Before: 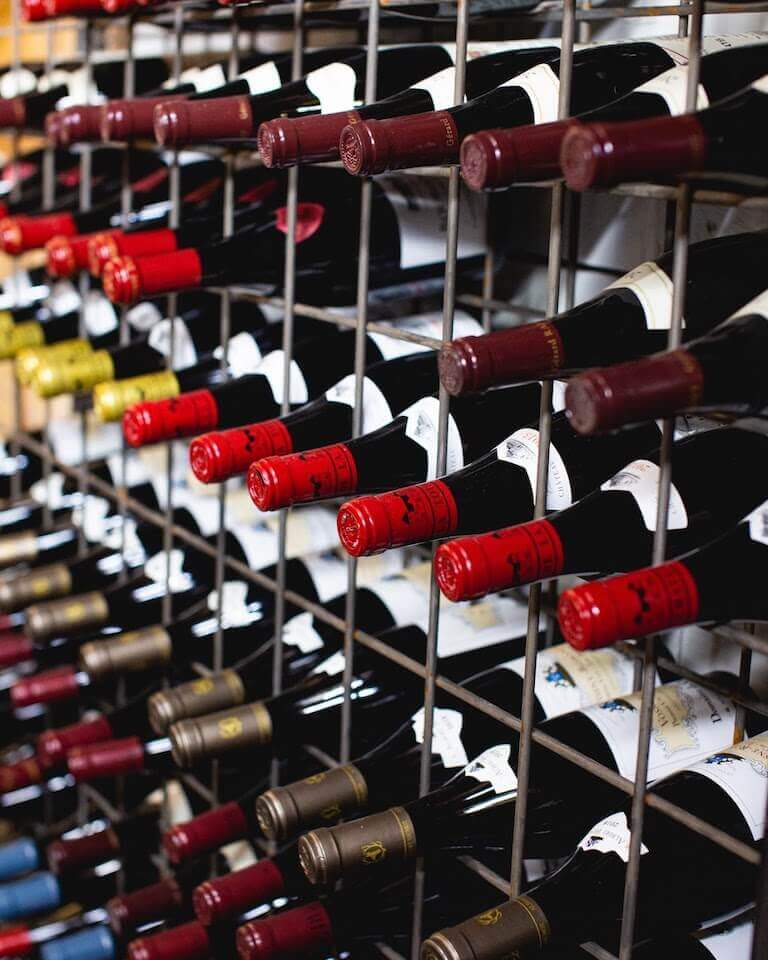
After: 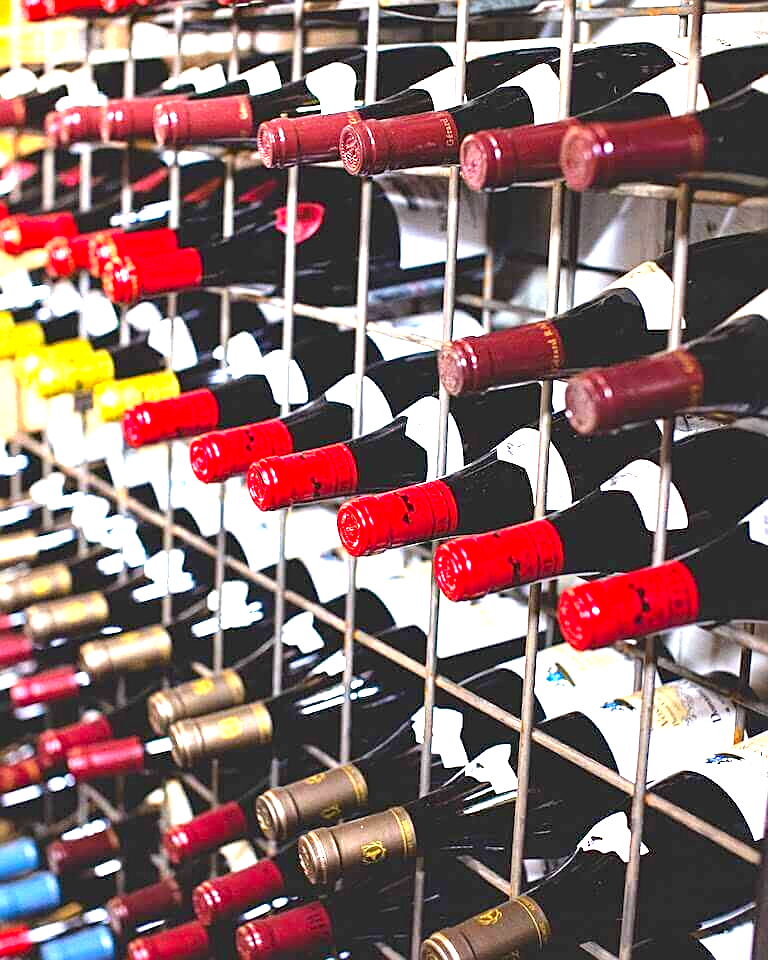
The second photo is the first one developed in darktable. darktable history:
sharpen: on, module defaults
contrast brightness saturation: contrast 0.07, brightness 0.08, saturation 0.18
exposure: black level correction 0, exposure 1.9 EV, compensate highlight preservation false
